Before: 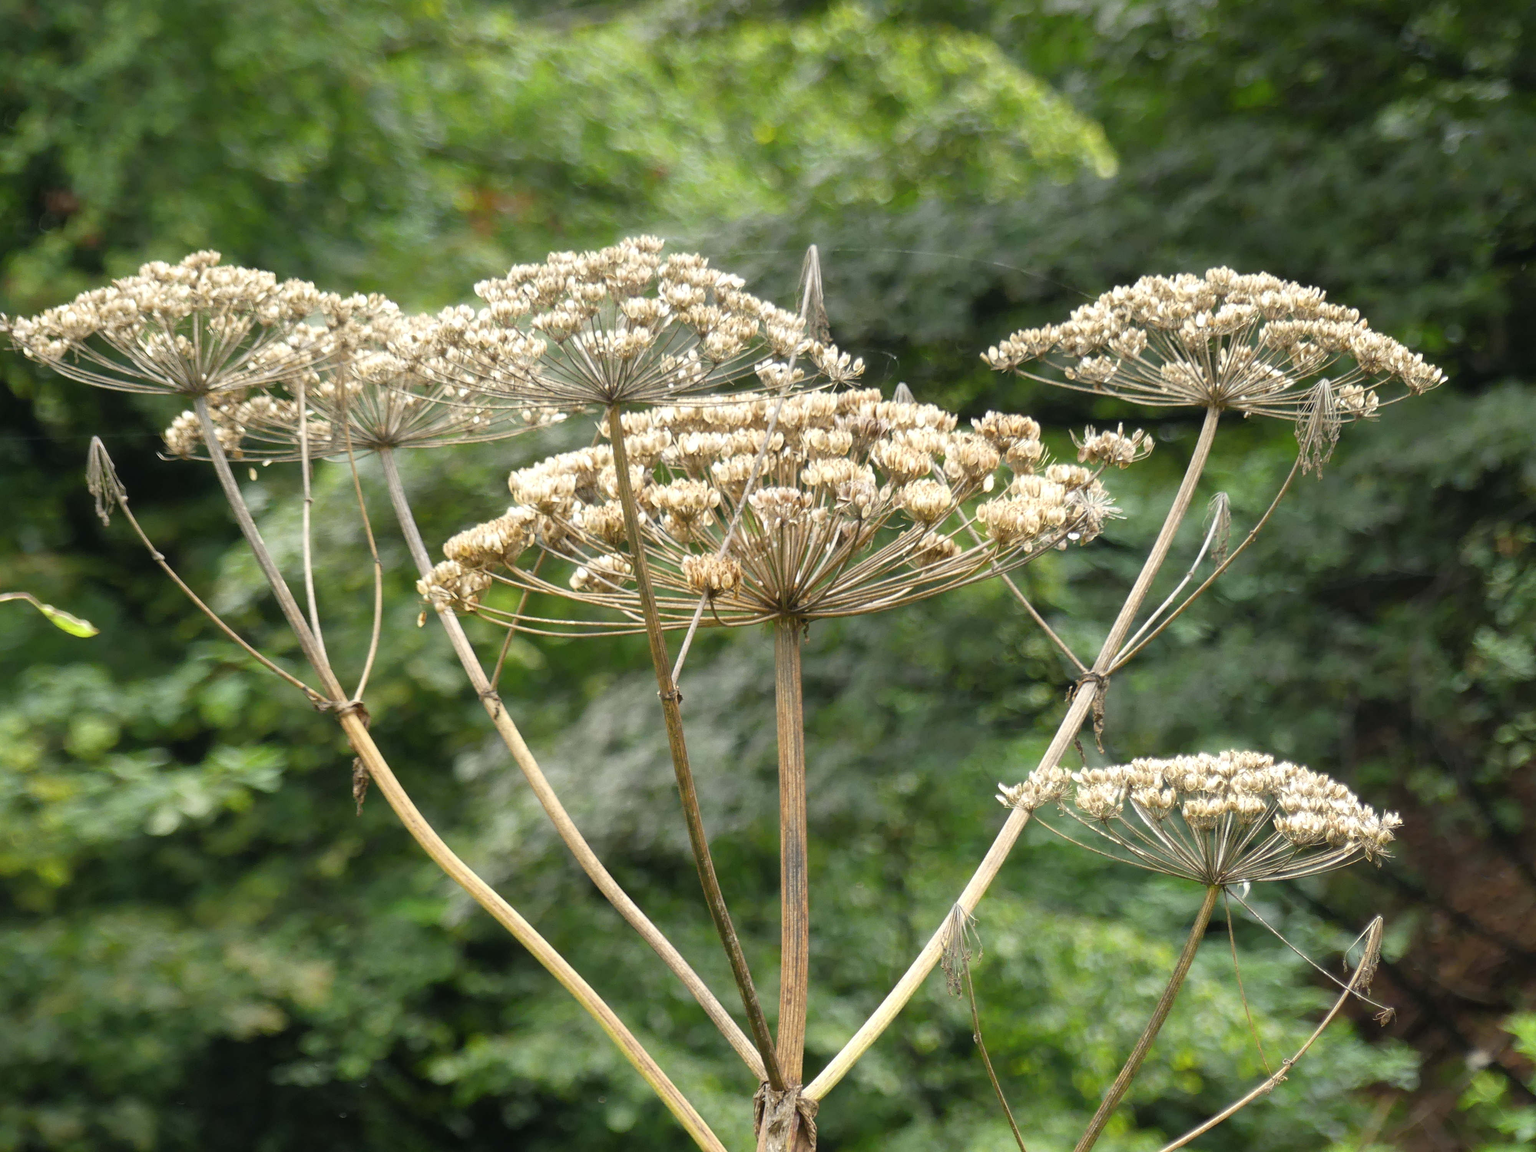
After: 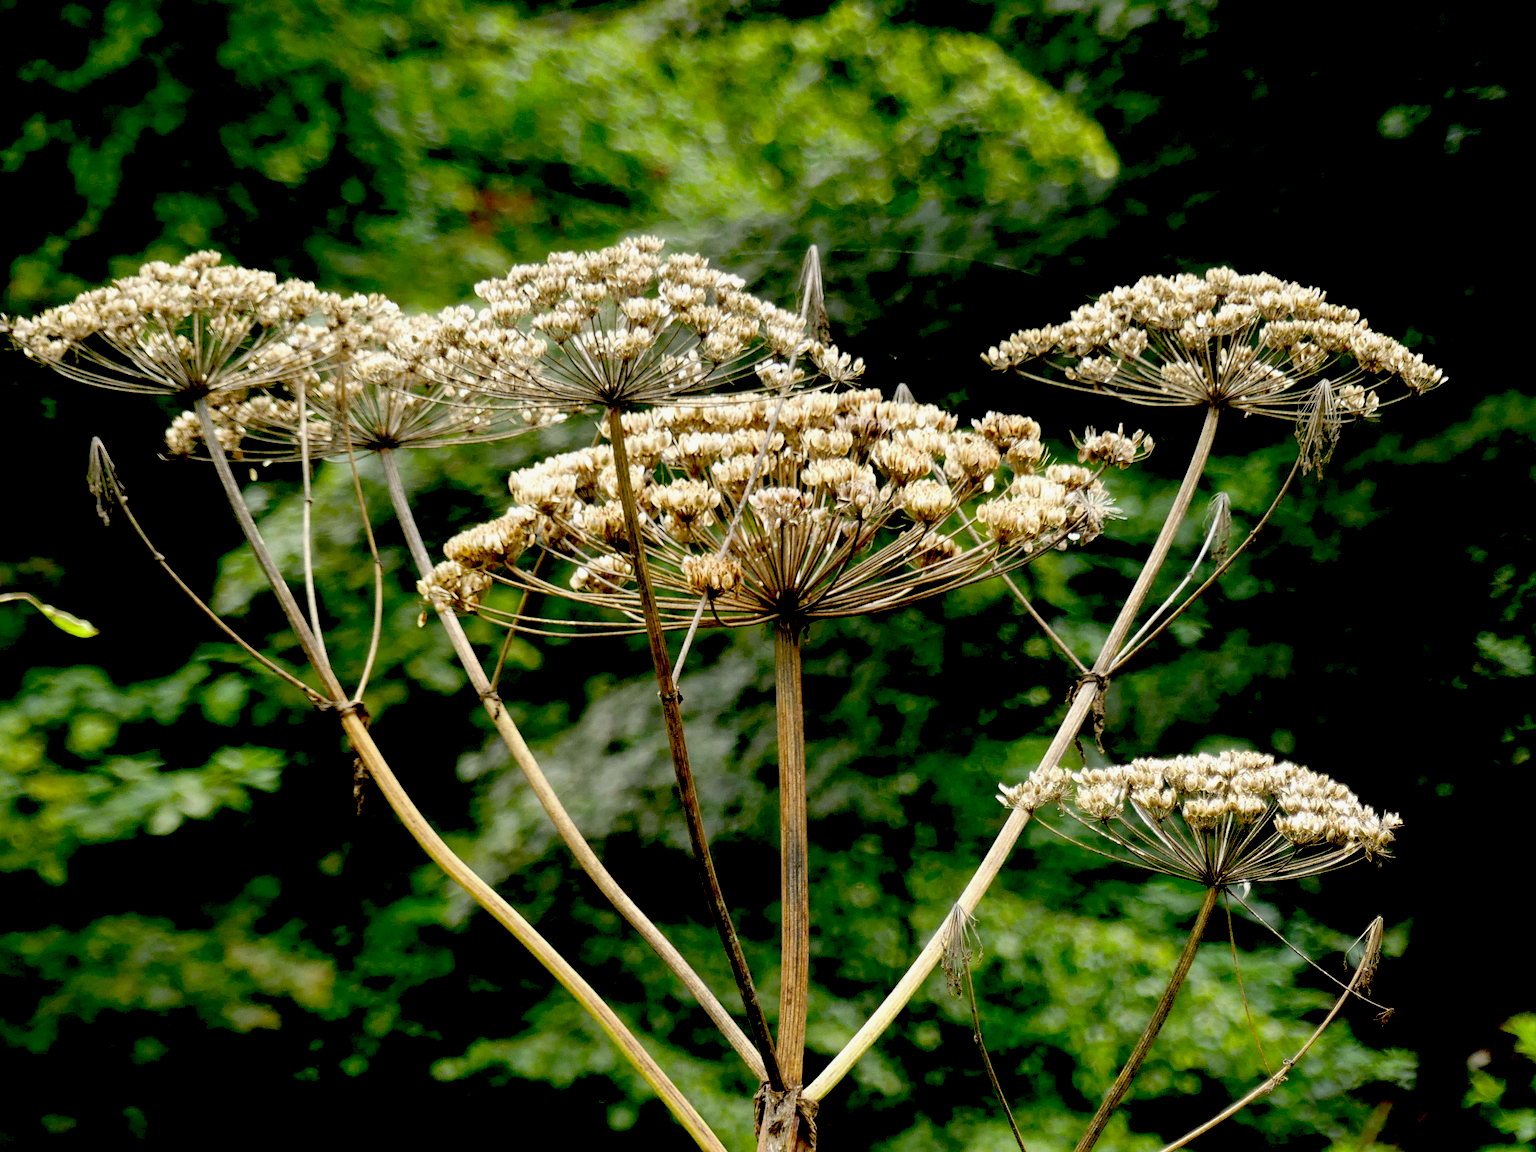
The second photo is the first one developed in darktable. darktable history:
exposure: black level correction 0.098, exposure -0.086 EV, compensate highlight preservation false
